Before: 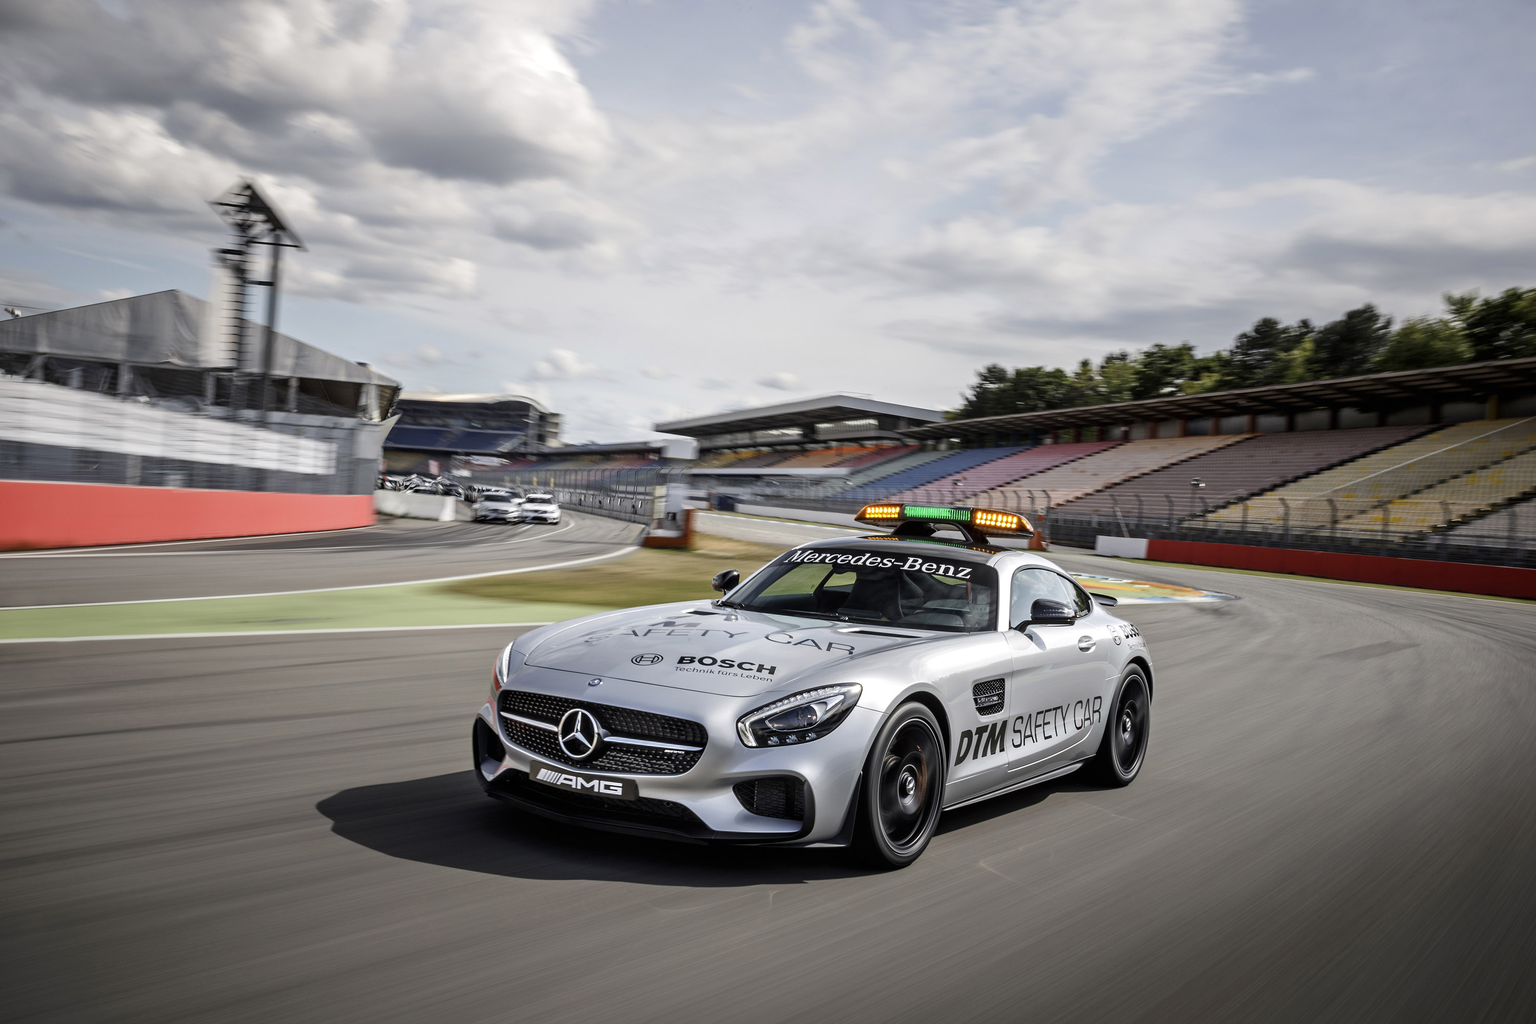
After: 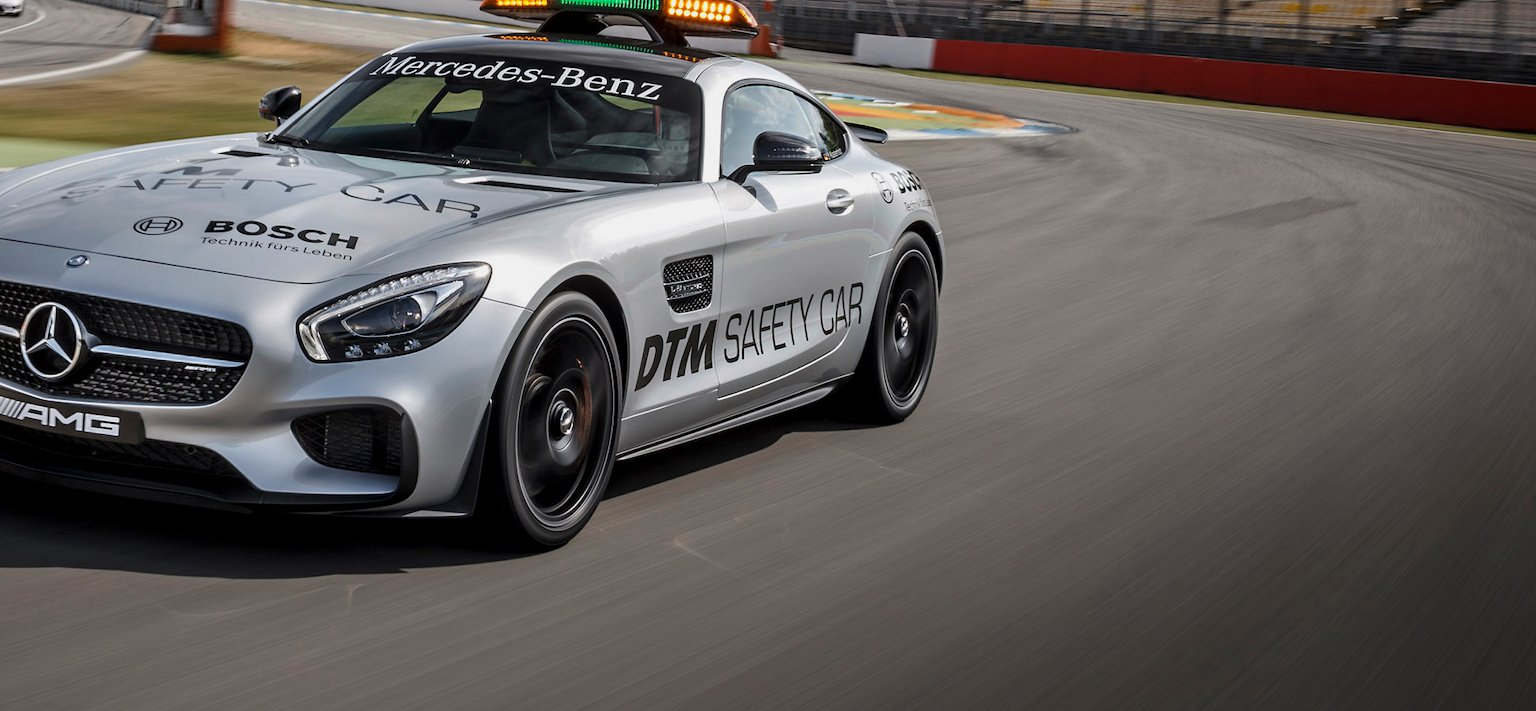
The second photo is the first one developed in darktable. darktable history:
exposure: black level correction 0.001, exposure -0.2 EV, compensate highlight preservation false
crop and rotate: left 35.509%, top 50.238%, bottom 4.934%
